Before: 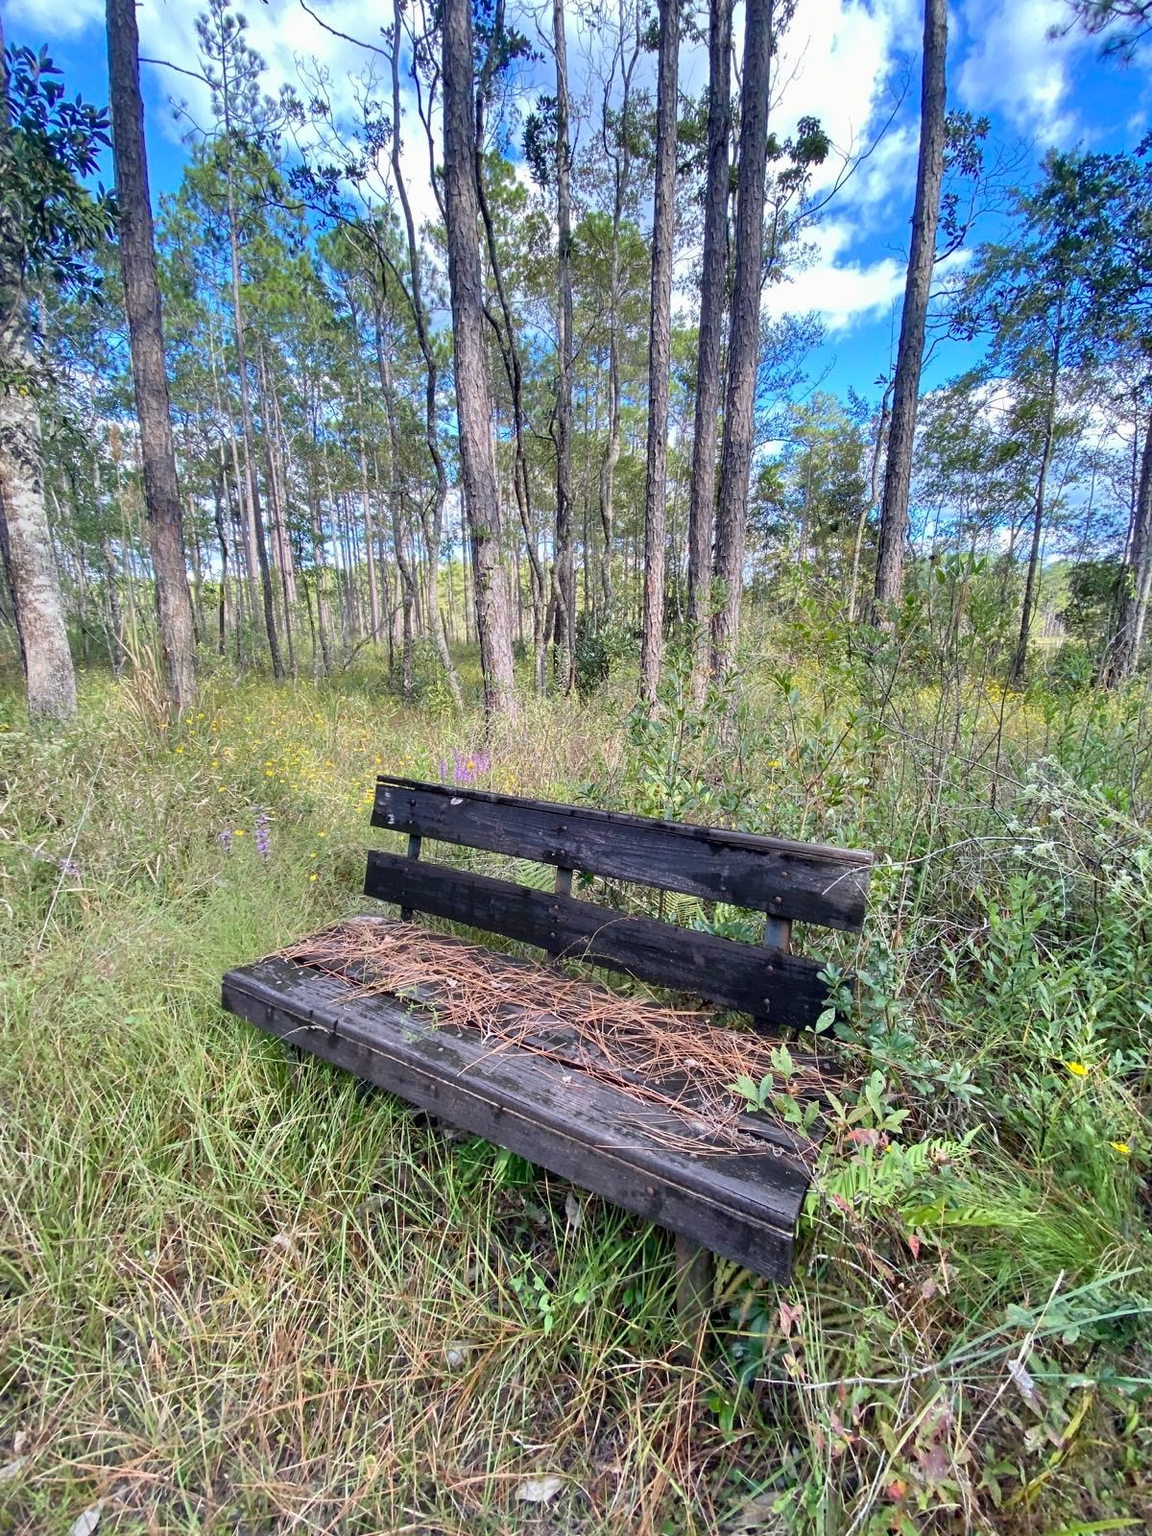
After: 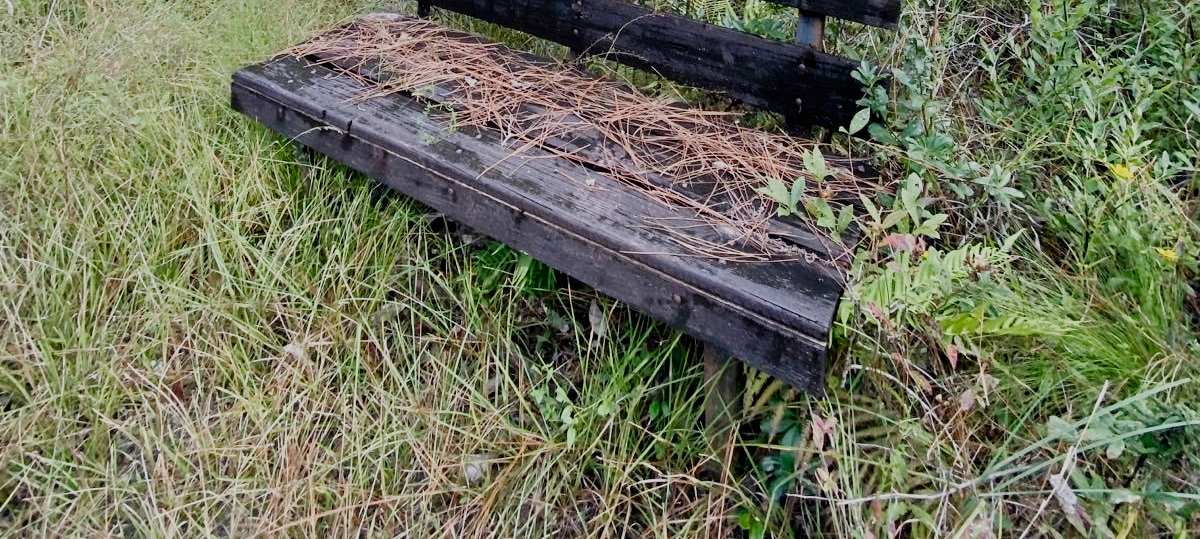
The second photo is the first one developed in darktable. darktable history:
filmic rgb: black relative exposure -7.65 EV, white relative exposure 4.56 EV, hardness 3.61, contrast 1.05, preserve chrominance no, color science v5 (2021)
crop and rotate: top 58.888%, bottom 7.389%
